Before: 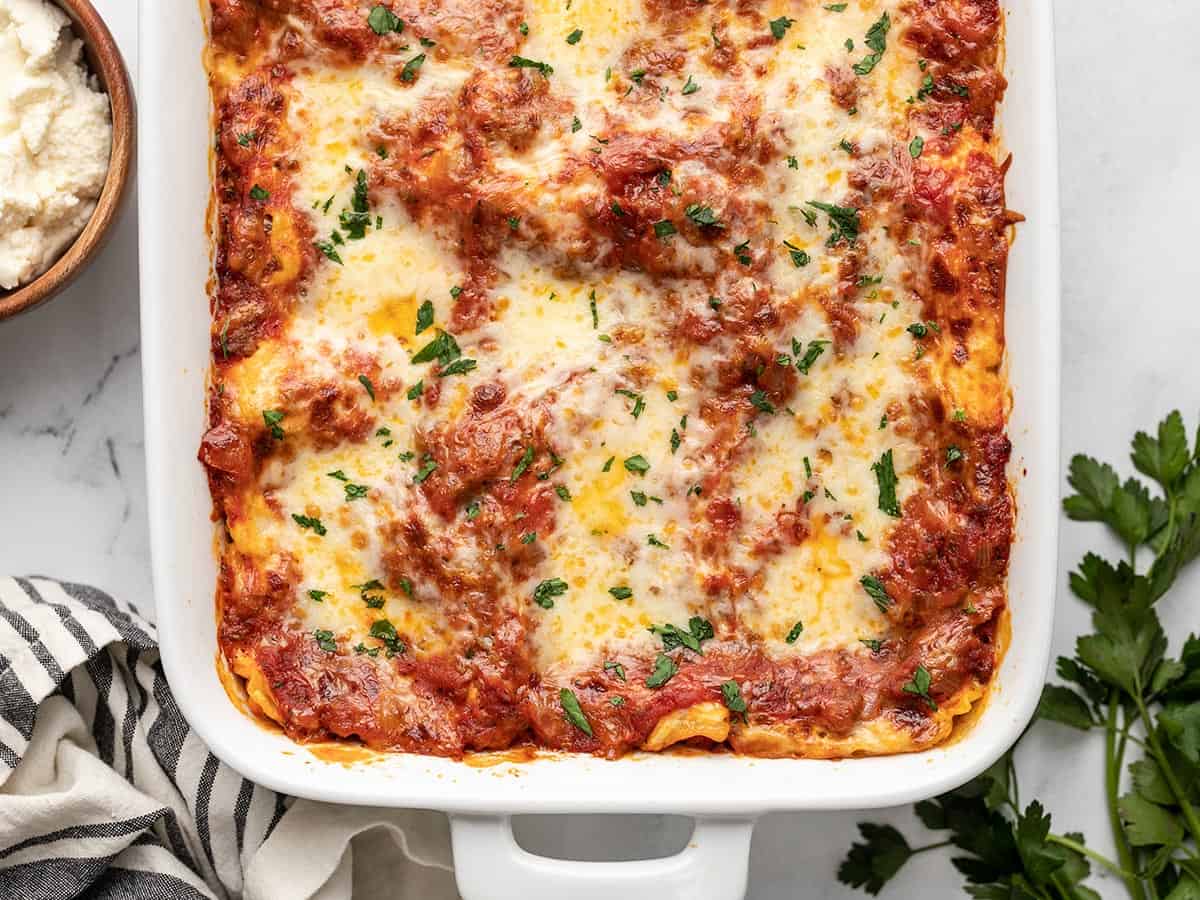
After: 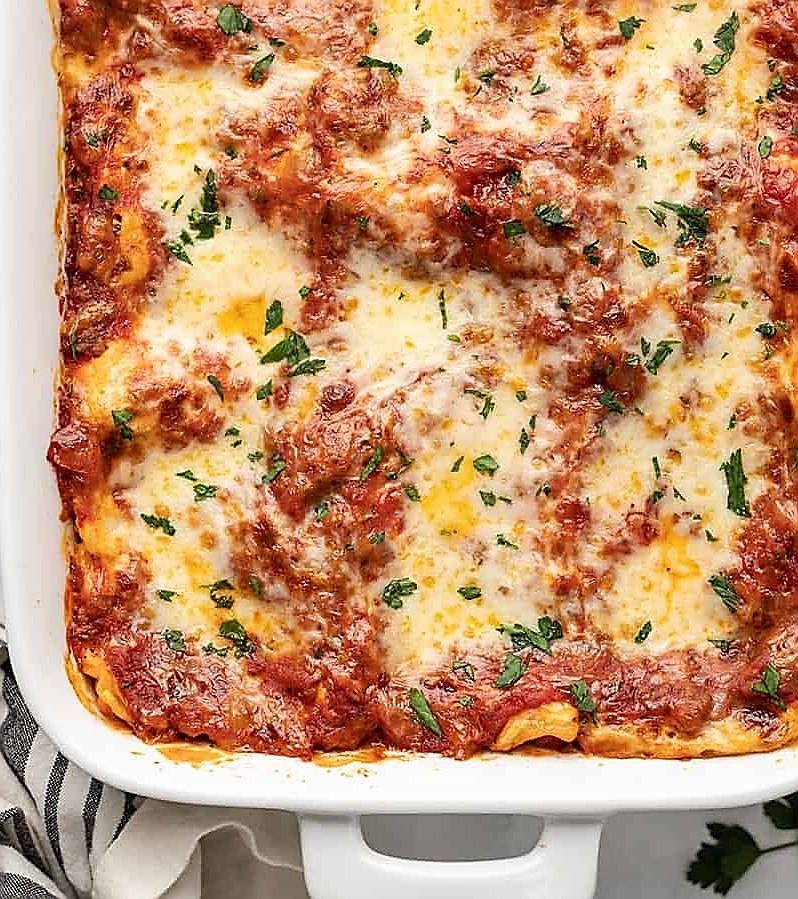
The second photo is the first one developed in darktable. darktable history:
sharpen: radius 1.418, amount 1.242, threshold 0.811
crop and rotate: left 12.63%, right 20.788%
